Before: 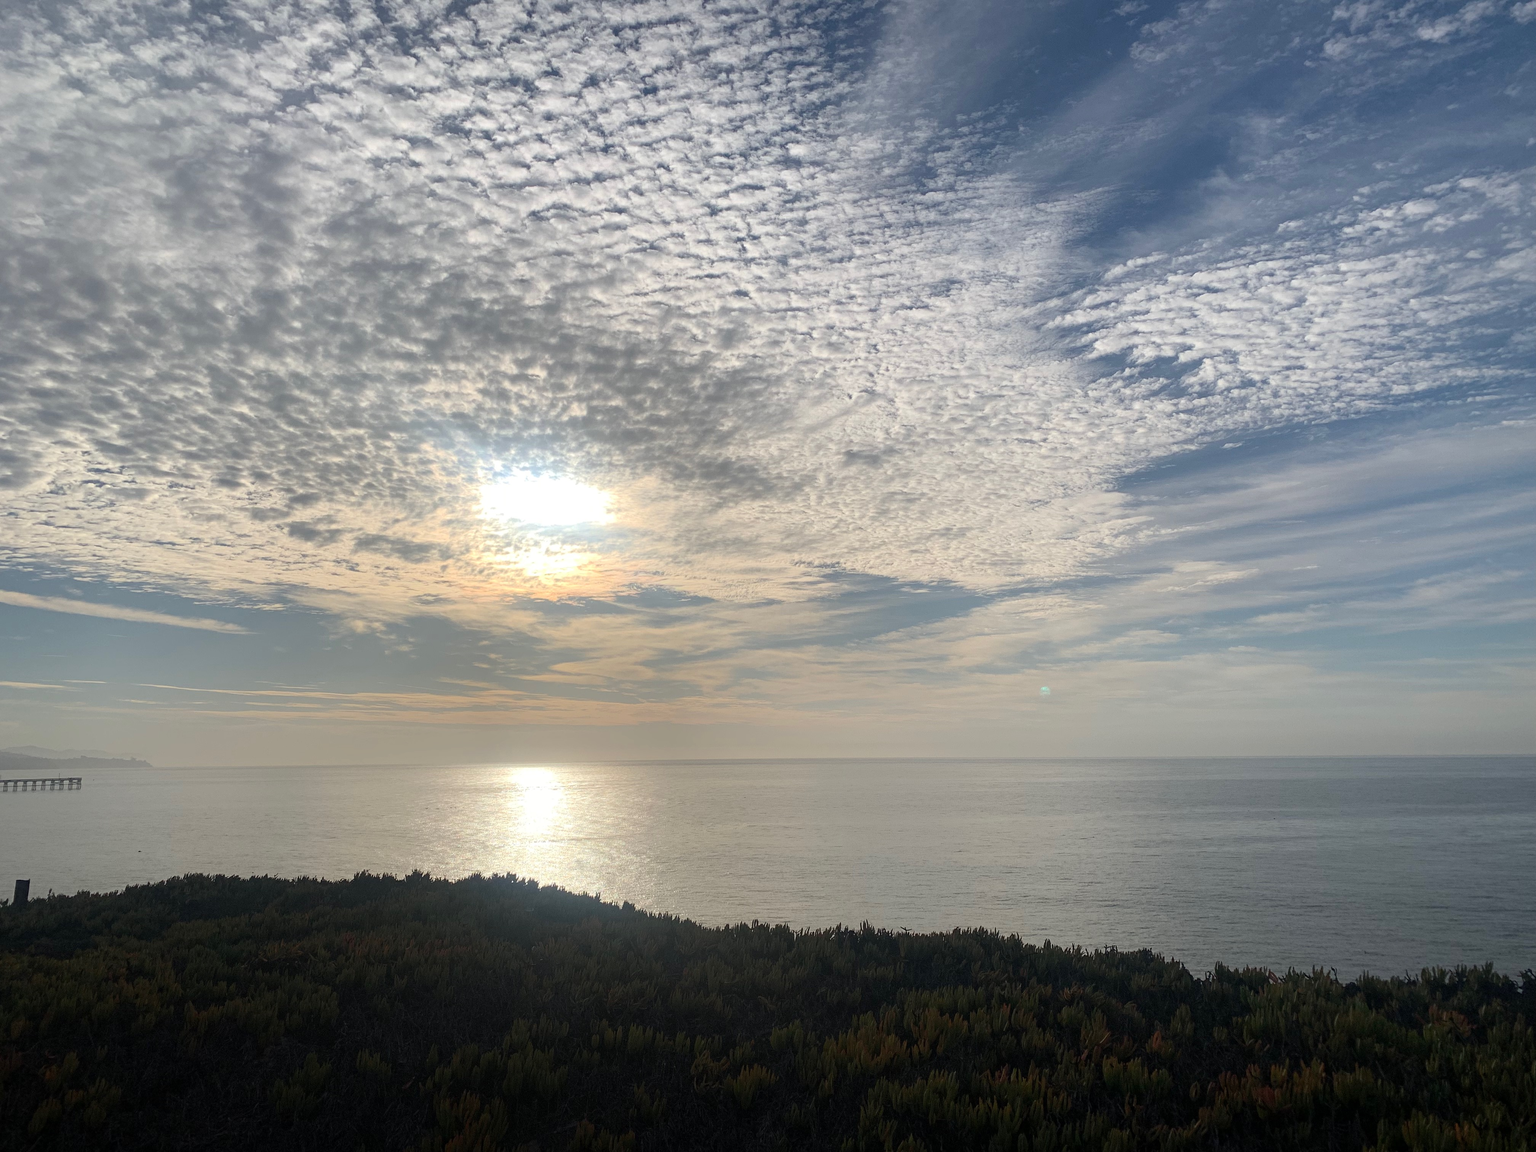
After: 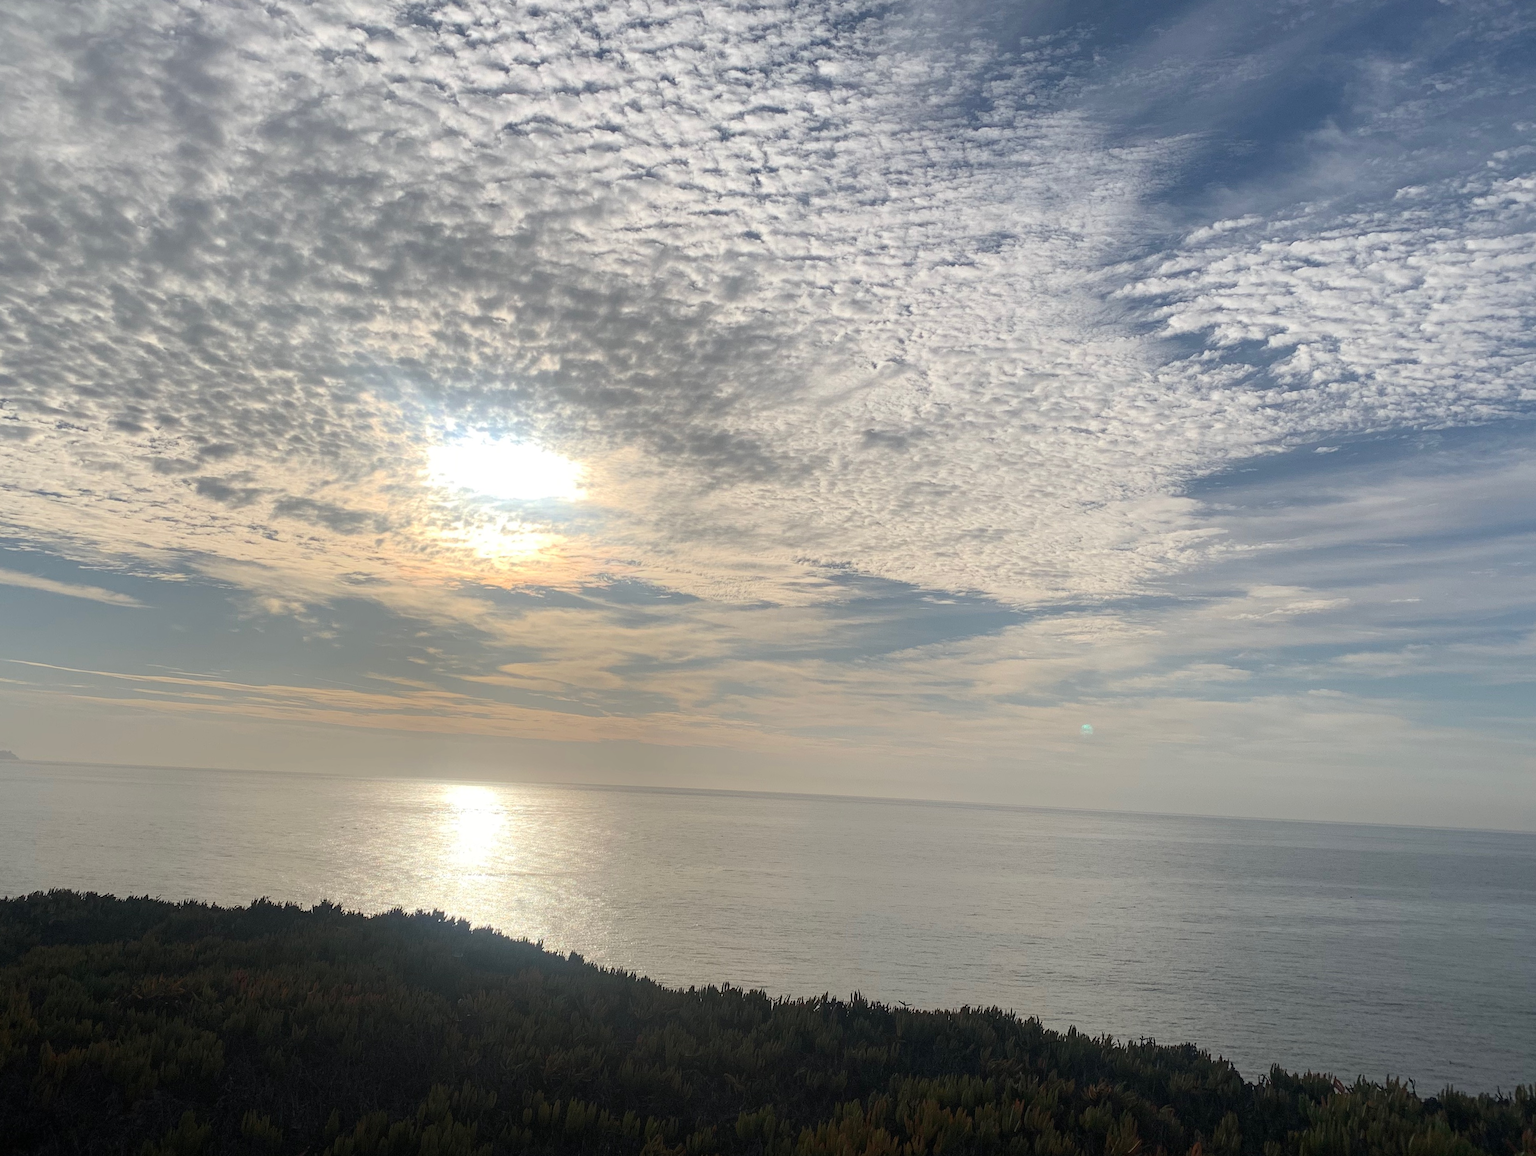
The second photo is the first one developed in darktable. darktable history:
crop and rotate: angle -3.27°, left 5.202%, top 5.195%, right 4.728%, bottom 4.335%
